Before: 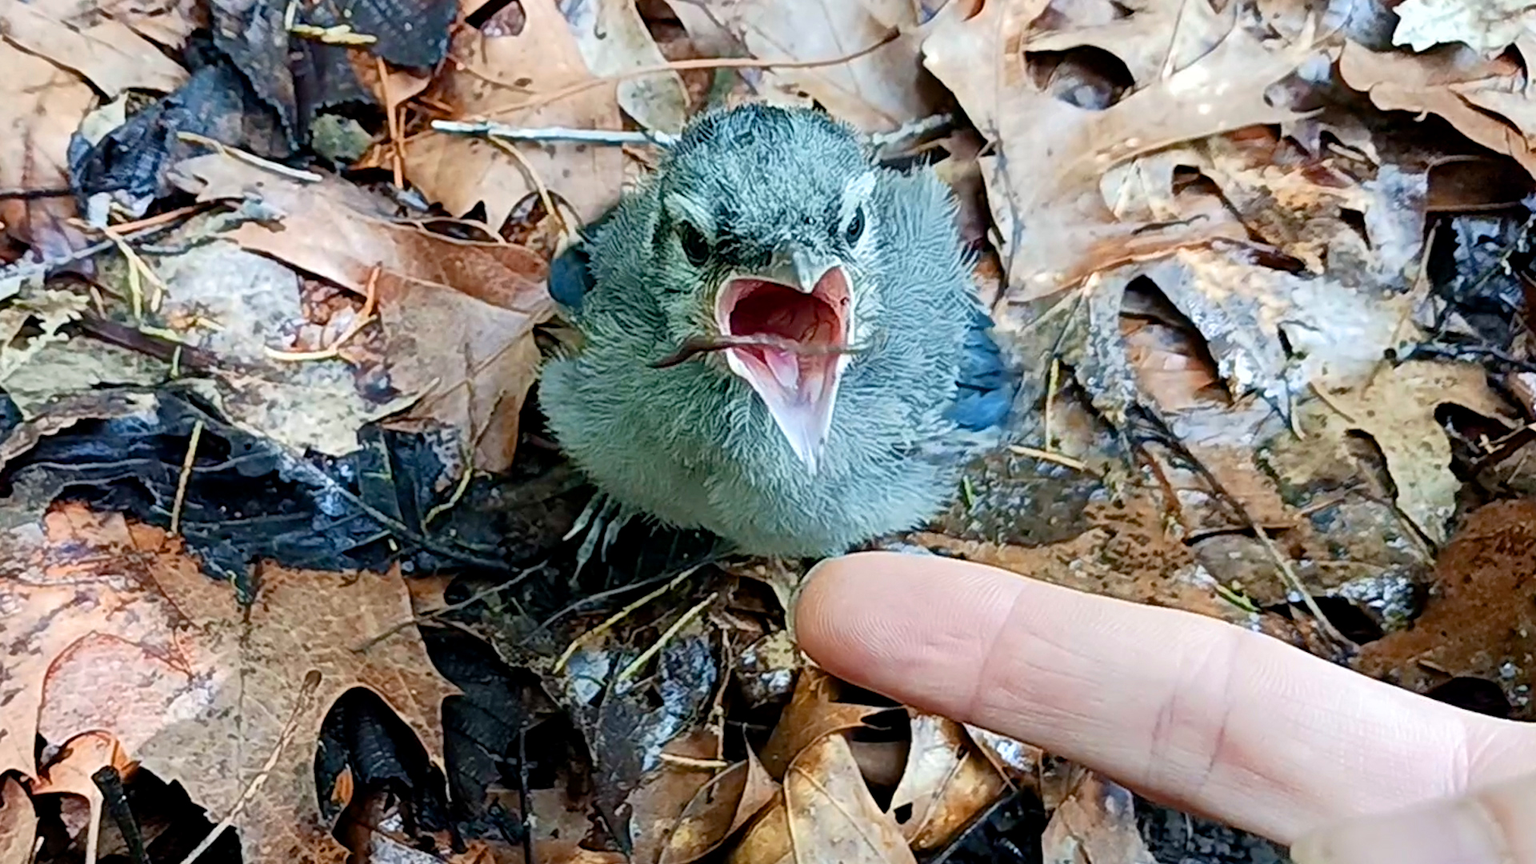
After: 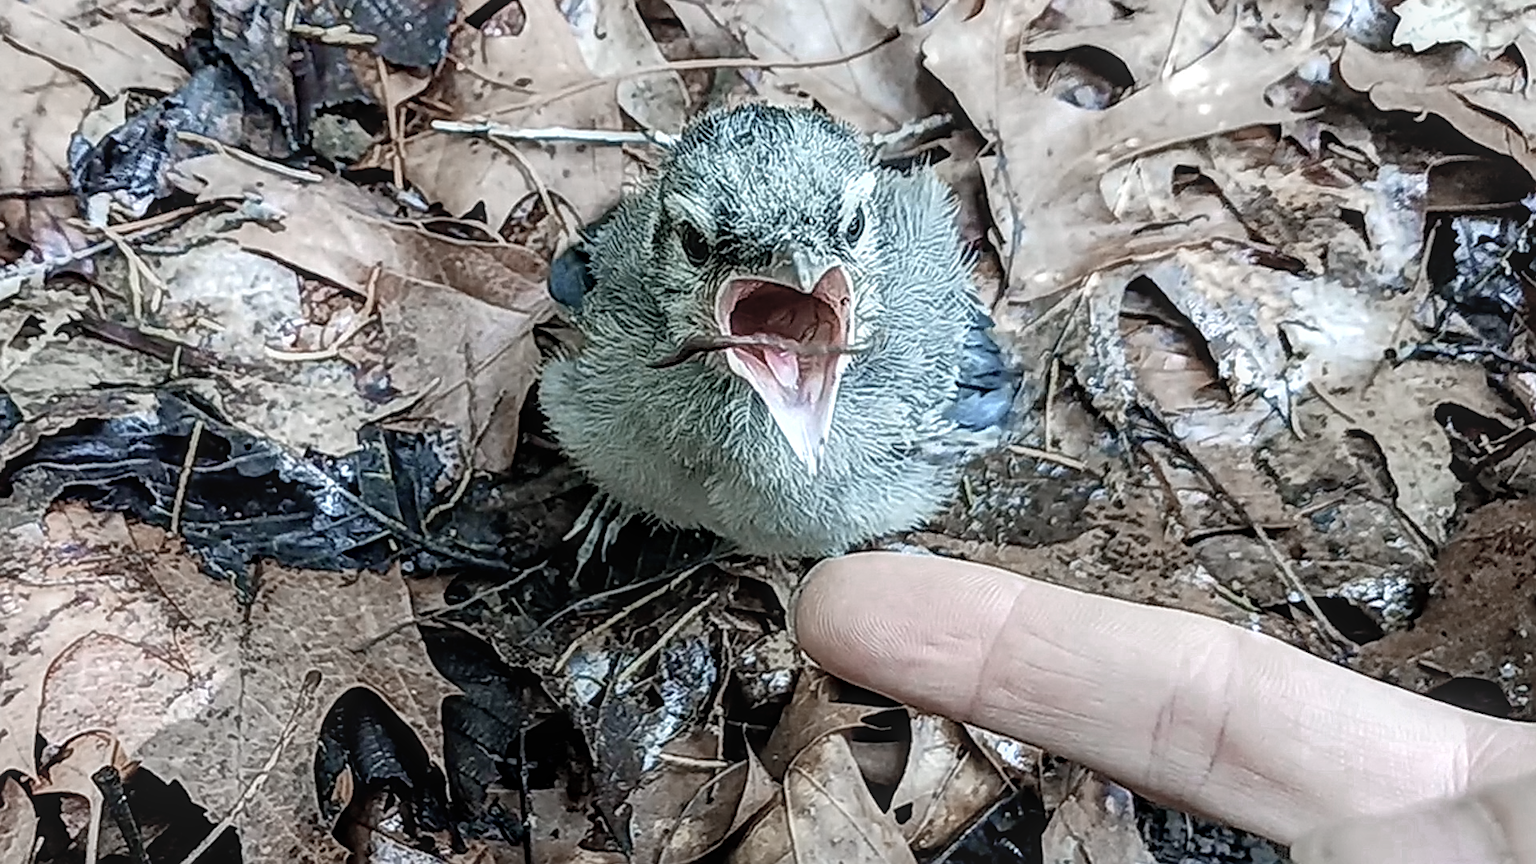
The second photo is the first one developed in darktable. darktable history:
local contrast: highlights 4%, shadows 1%, detail 133%
sharpen: on, module defaults
color zones: curves: ch0 [(0, 0.613) (0.01, 0.613) (0.245, 0.448) (0.498, 0.529) (0.642, 0.665) (0.879, 0.777) (0.99, 0.613)]; ch1 [(0, 0.272) (0.219, 0.127) (0.724, 0.346)]
